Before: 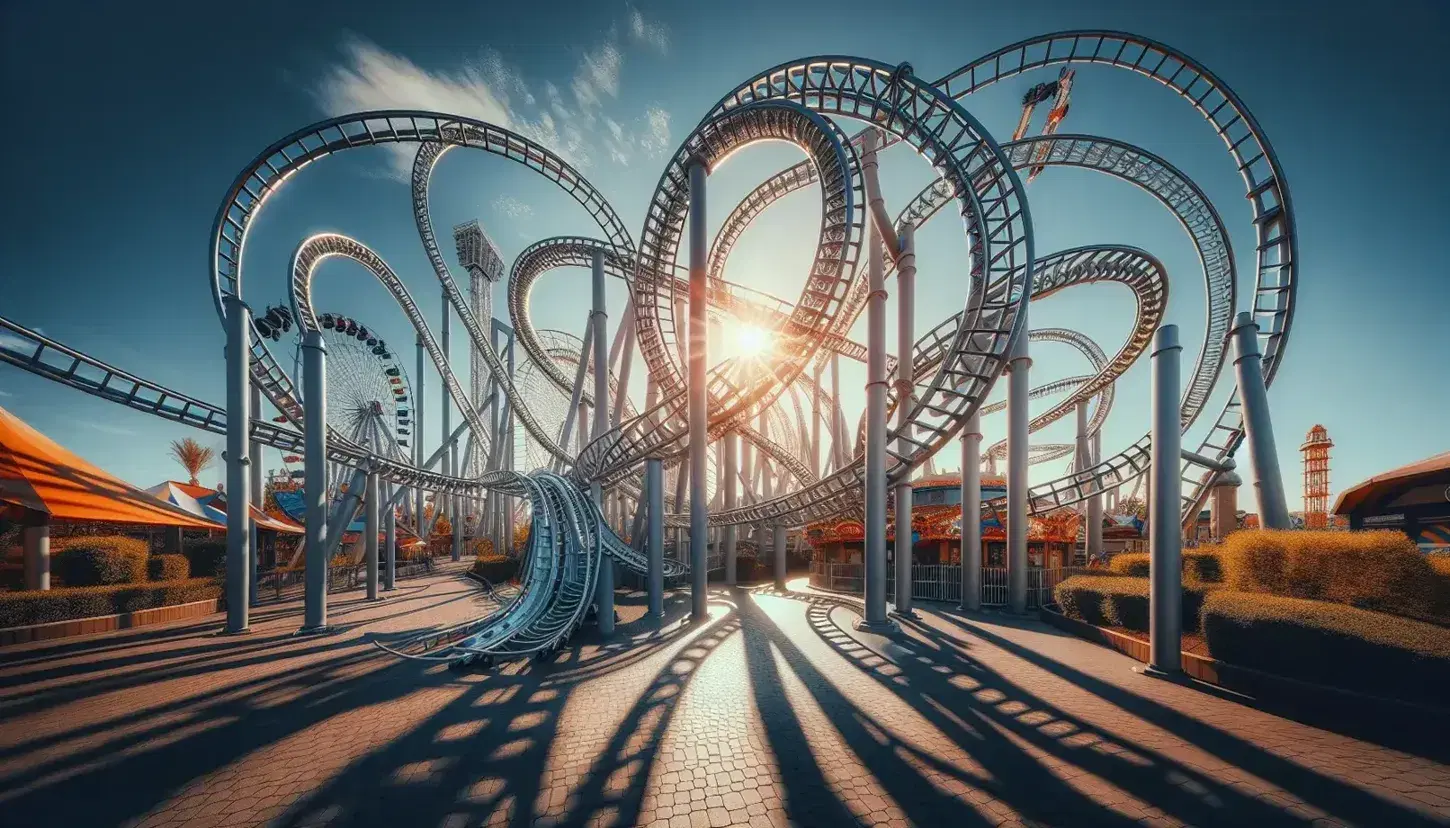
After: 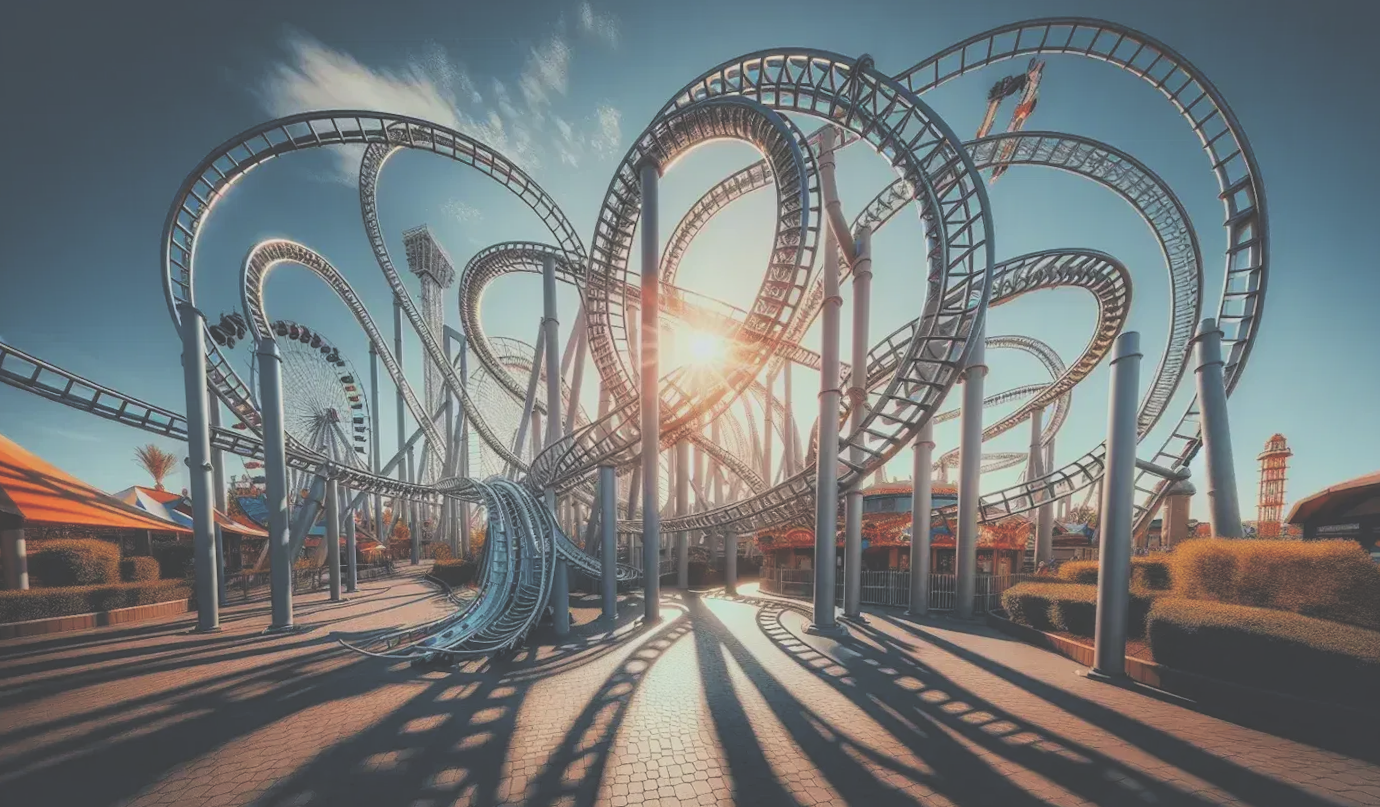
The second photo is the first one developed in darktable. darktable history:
filmic rgb: threshold 3 EV, hardness 4.17, latitude 50%, contrast 1.1, preserve chrominance max RGB, color science v6 (2022), contrast in shadows safe, contrast in highlights safe, enable highlight reconstruction true
rotate and perspective: rotation 0.074°, lens shift (vertical) 0.096, lens shift (horizontal) -0.041, crop left 0.043, crop right 0.952, crop top 0.024, crop bottom 0.979
exposure: black level correction -0.062, exposure -0.05 EV, compensate highlight preservation false
